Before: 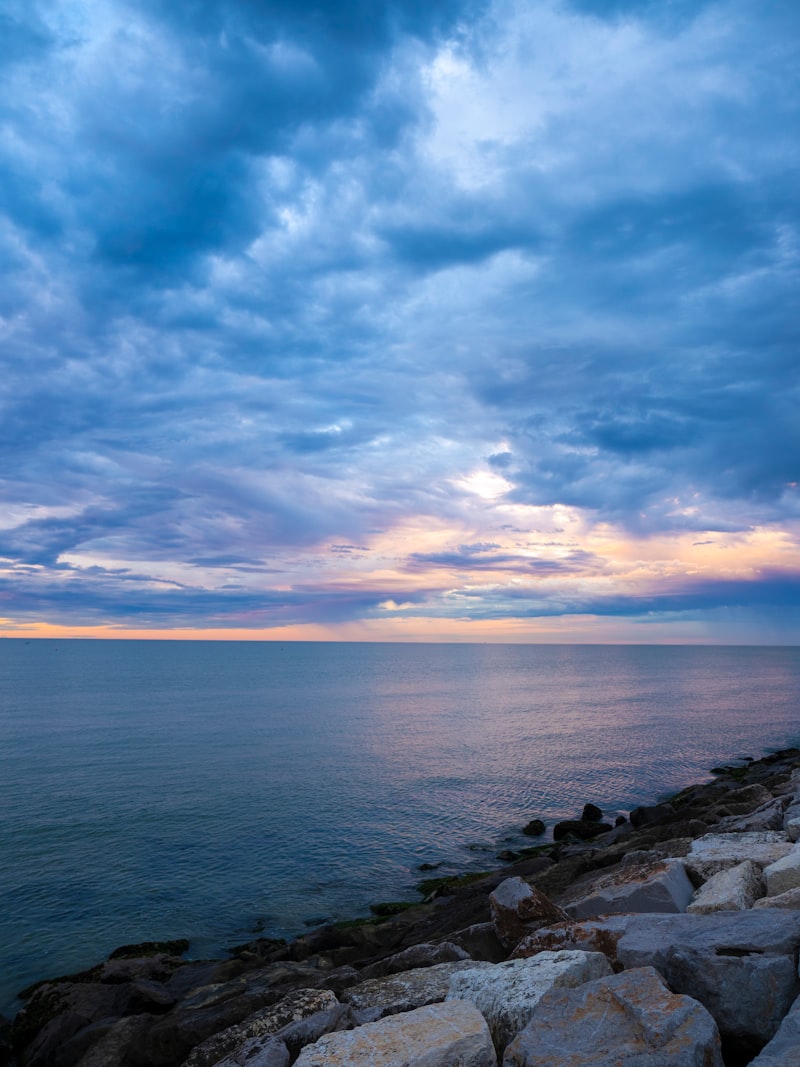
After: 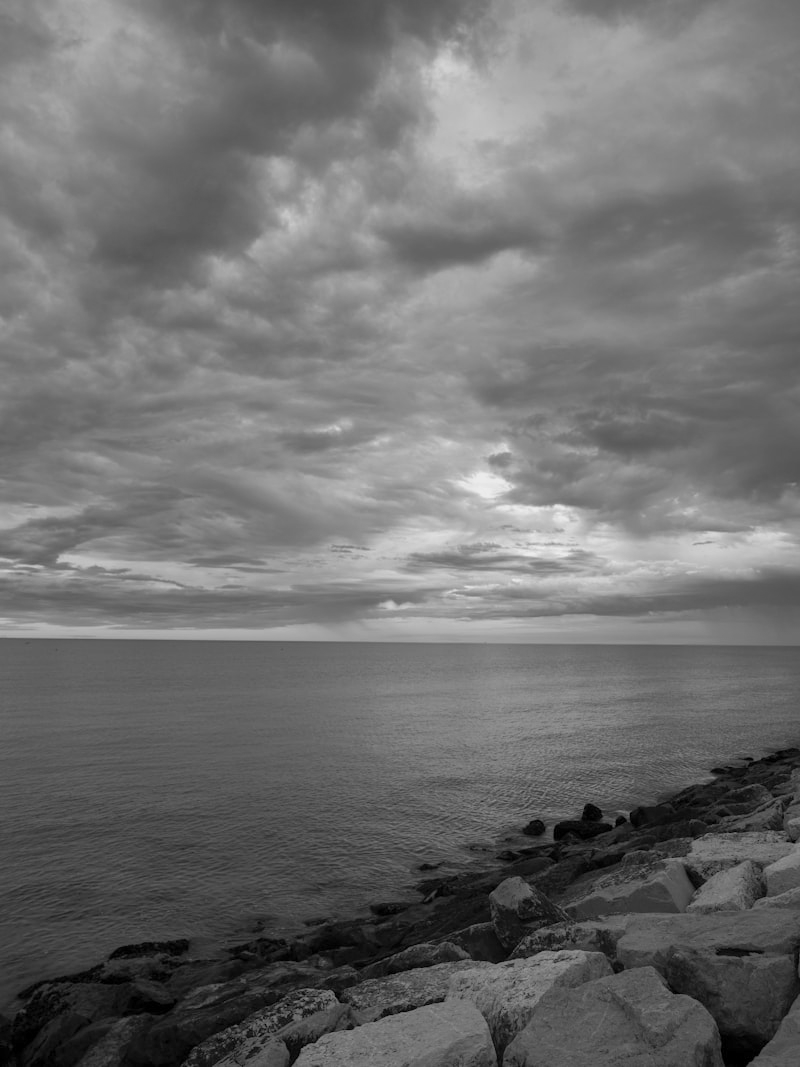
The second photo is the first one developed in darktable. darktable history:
monochrome: a -71.75, b 75.82
shadows and highlights: on, module defaults
